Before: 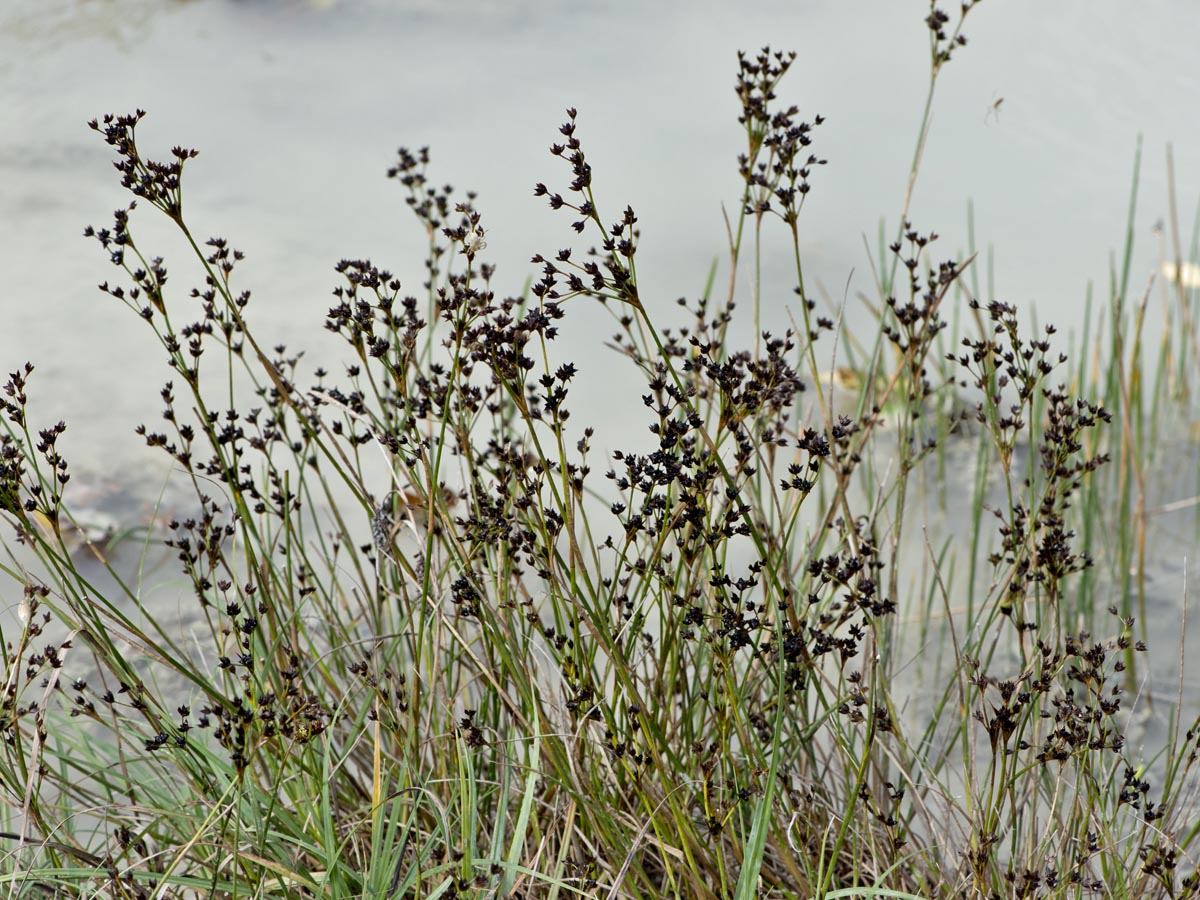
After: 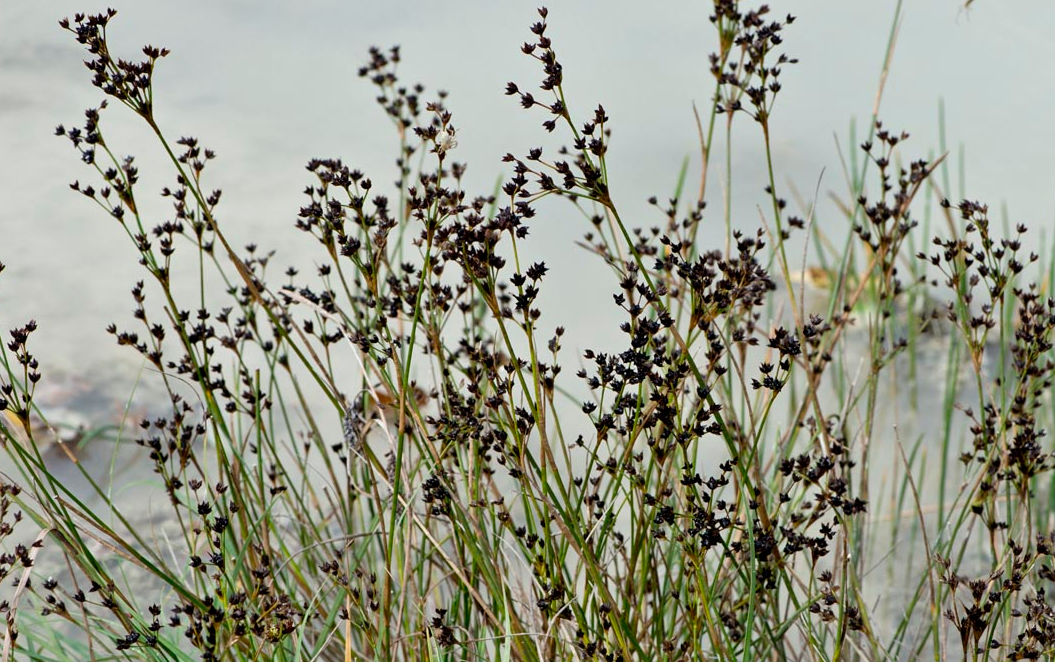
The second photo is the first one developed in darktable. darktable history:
color zones: curves: ch0 [(0.068, 0.464) (0.25, 0.5) (0.48, 0.508) (0.75, 0.536) (0.886, 0.476) (0.967, 0.456)]; ch1 [(0.066, 0.456) (0.25, 0.5) (0.616, 0.508) (0.746, 0.56) (0.934, 0.444)]
crop and rotate: left 2.425%, top 11.305%, right 9.6%, bottom 15.08%
